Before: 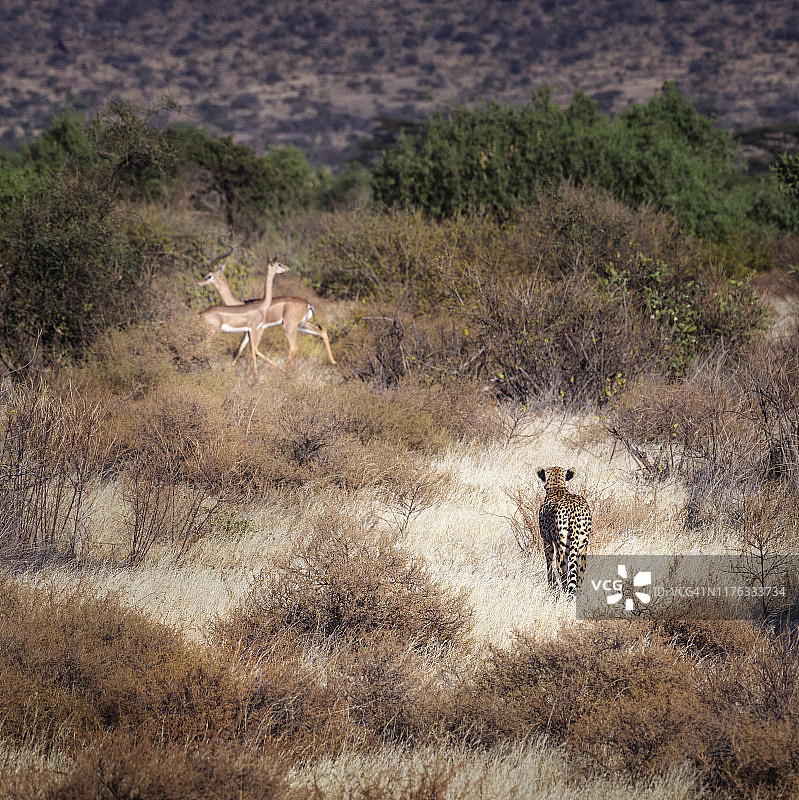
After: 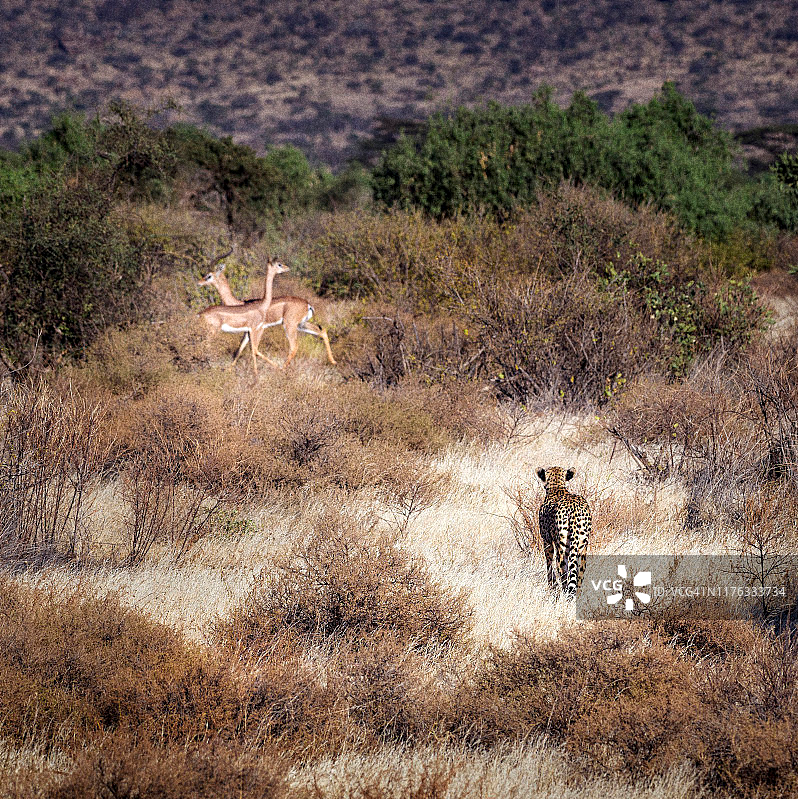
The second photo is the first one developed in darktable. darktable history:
grain: coarseness 14.49 ISO, strength 48.04%, mid-tones bias 35%
contrast equalizer: octaves 7, y [[0.6 ×6], [0.55 ×6], [0 ×6], [0 ×6], [0 ×6]], mix 0.35
